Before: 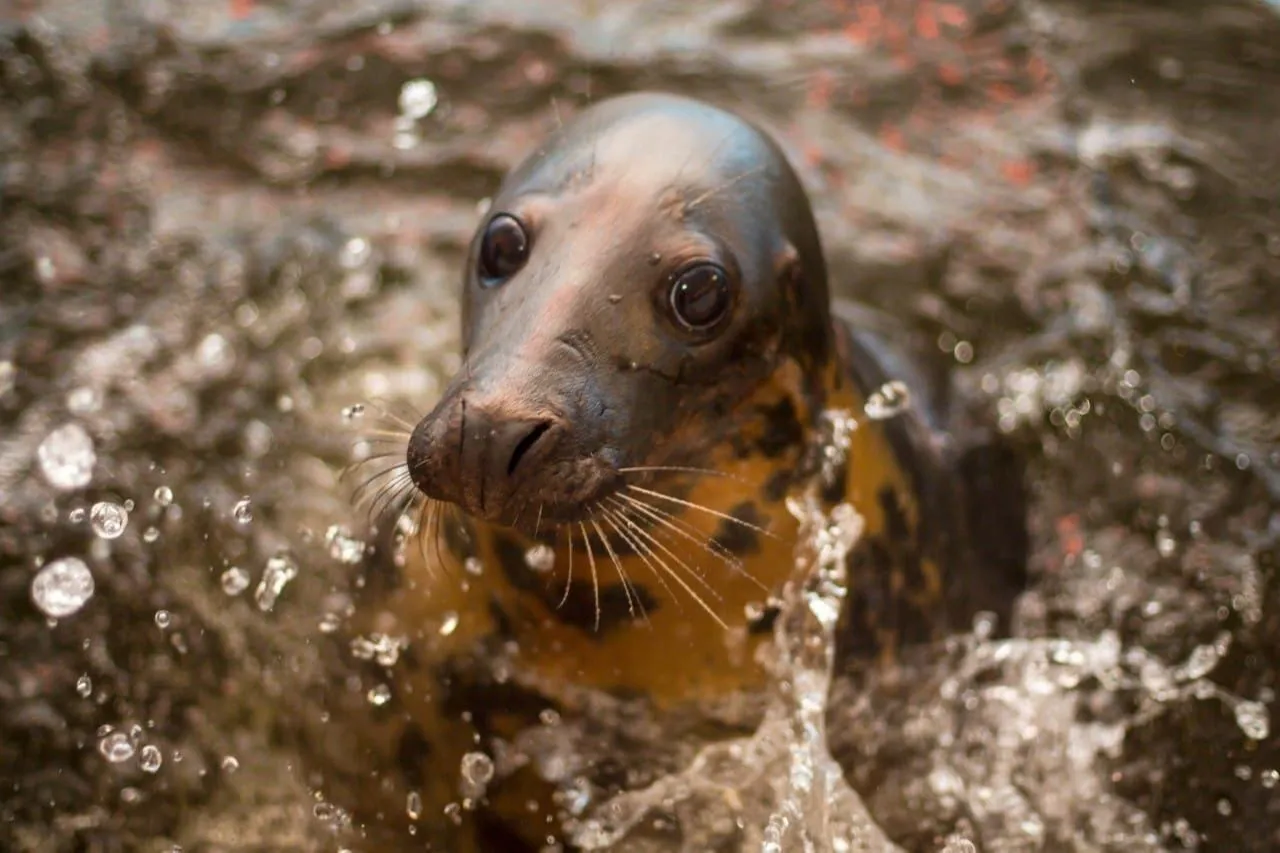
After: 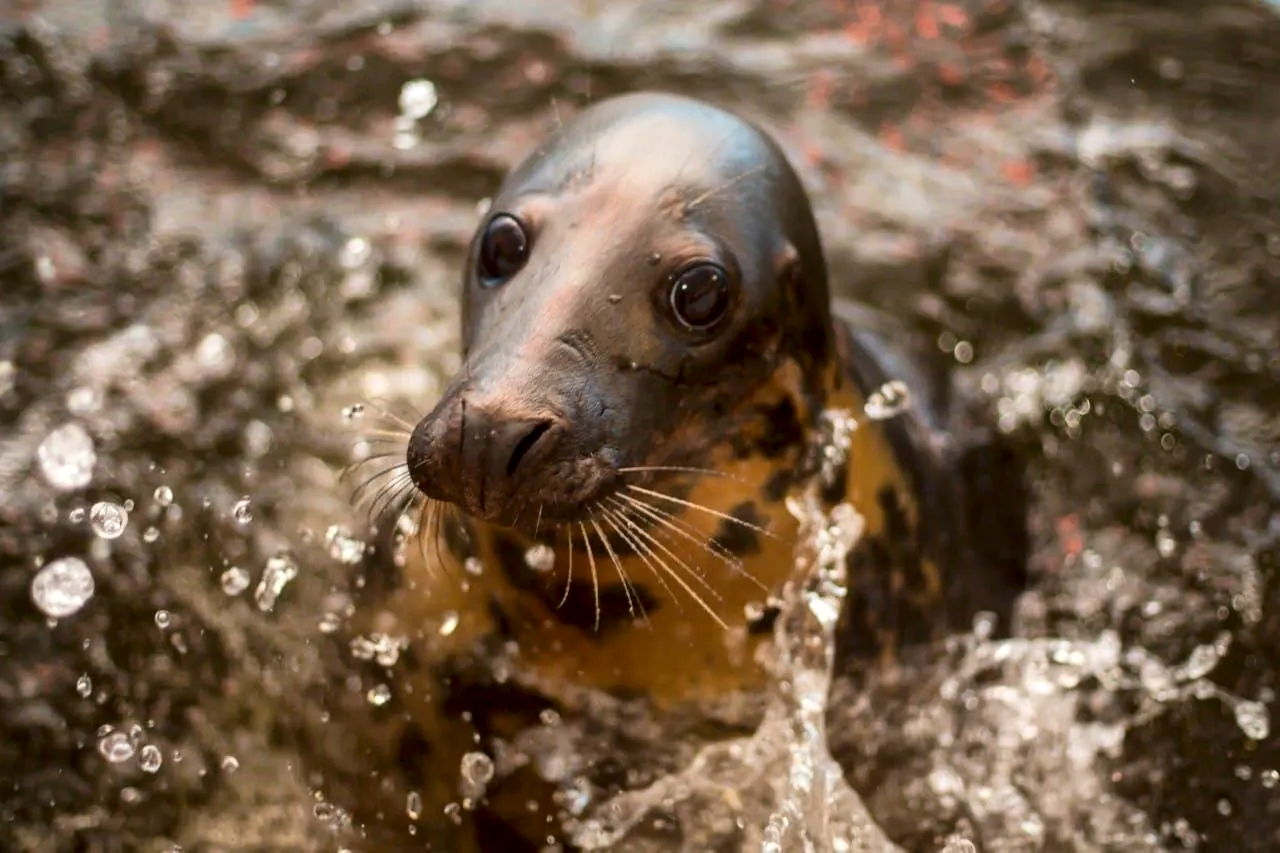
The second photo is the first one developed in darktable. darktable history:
contrast brightness saturation: contrast 0.08, saturation 0.02
local contrast: mode bilateral grid, contrast 20, coarseness 100, detail 150%, midtone range 0.2
